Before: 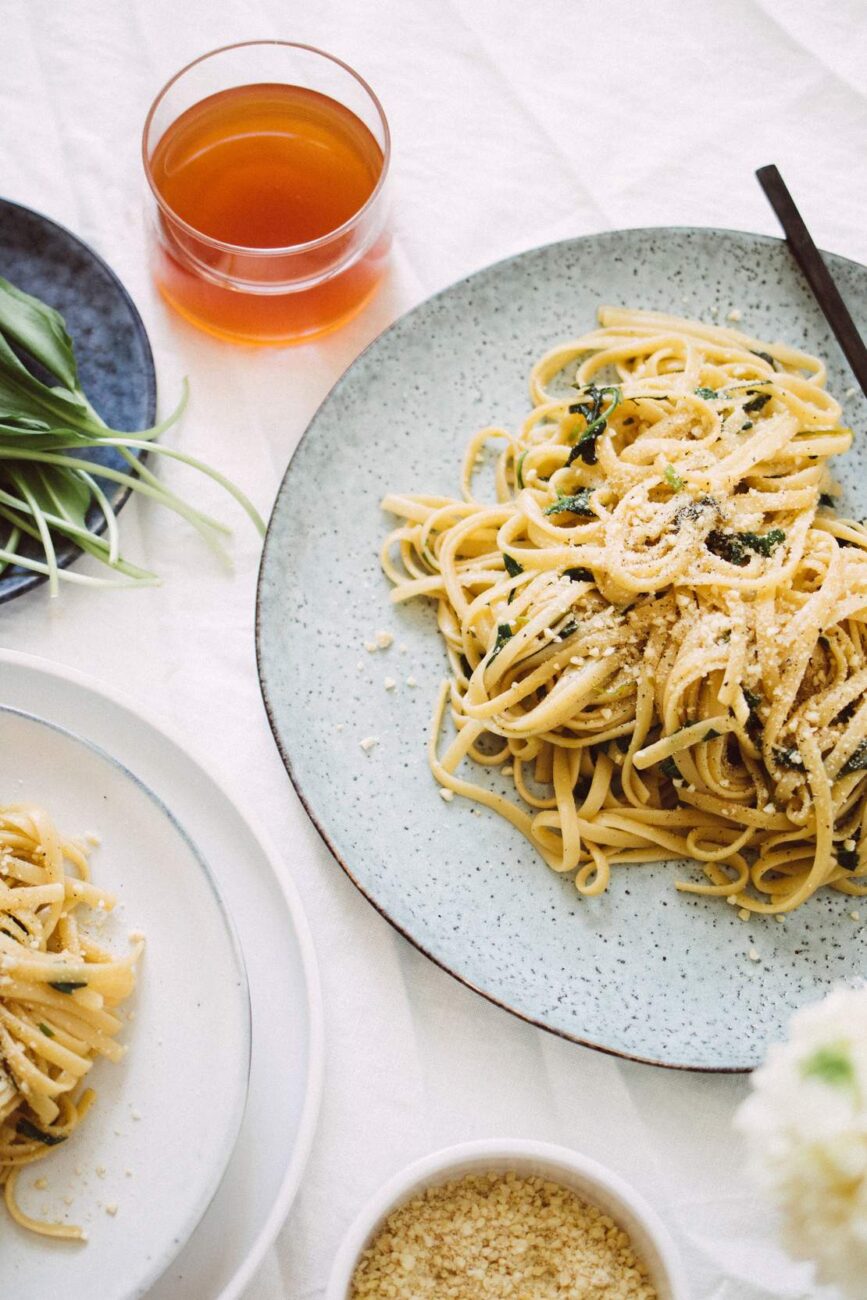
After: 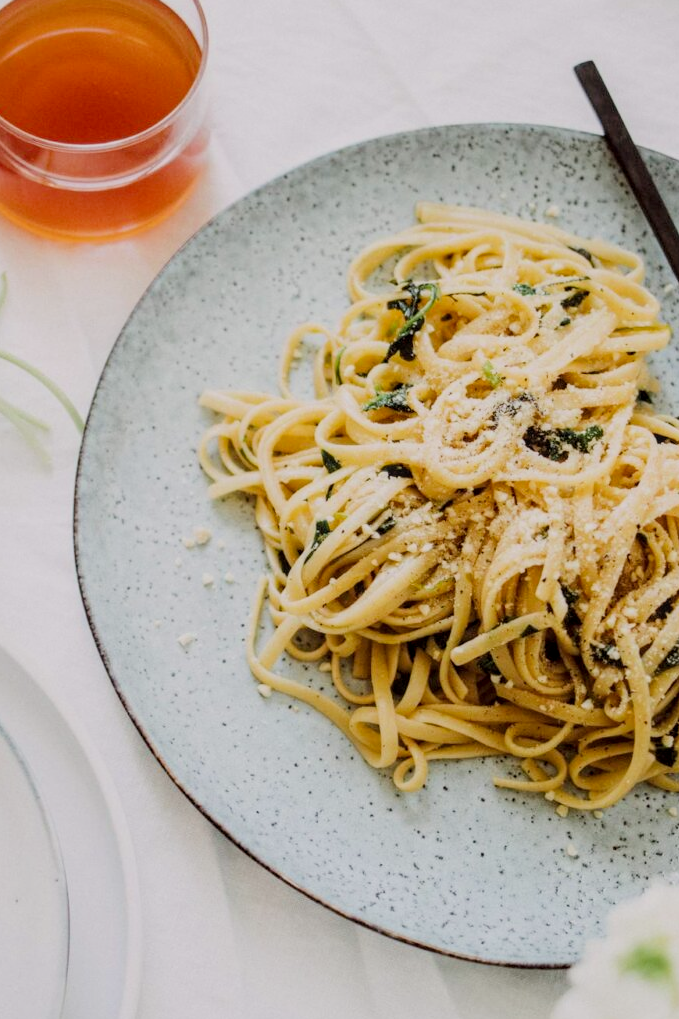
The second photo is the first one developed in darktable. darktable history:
crop and rotate: left 21.198%, top 8.036%, right 0.374%, bottom 13.513%
exposure: compensate highlight preservation false
filmic rgb: black relative exposure -7.65 EV, white relative exposure 4.56 EV, hardness 3.61
contrast brightness saturation: contrast 0.04, saturation 0.071
local contrast: on, module defaults
